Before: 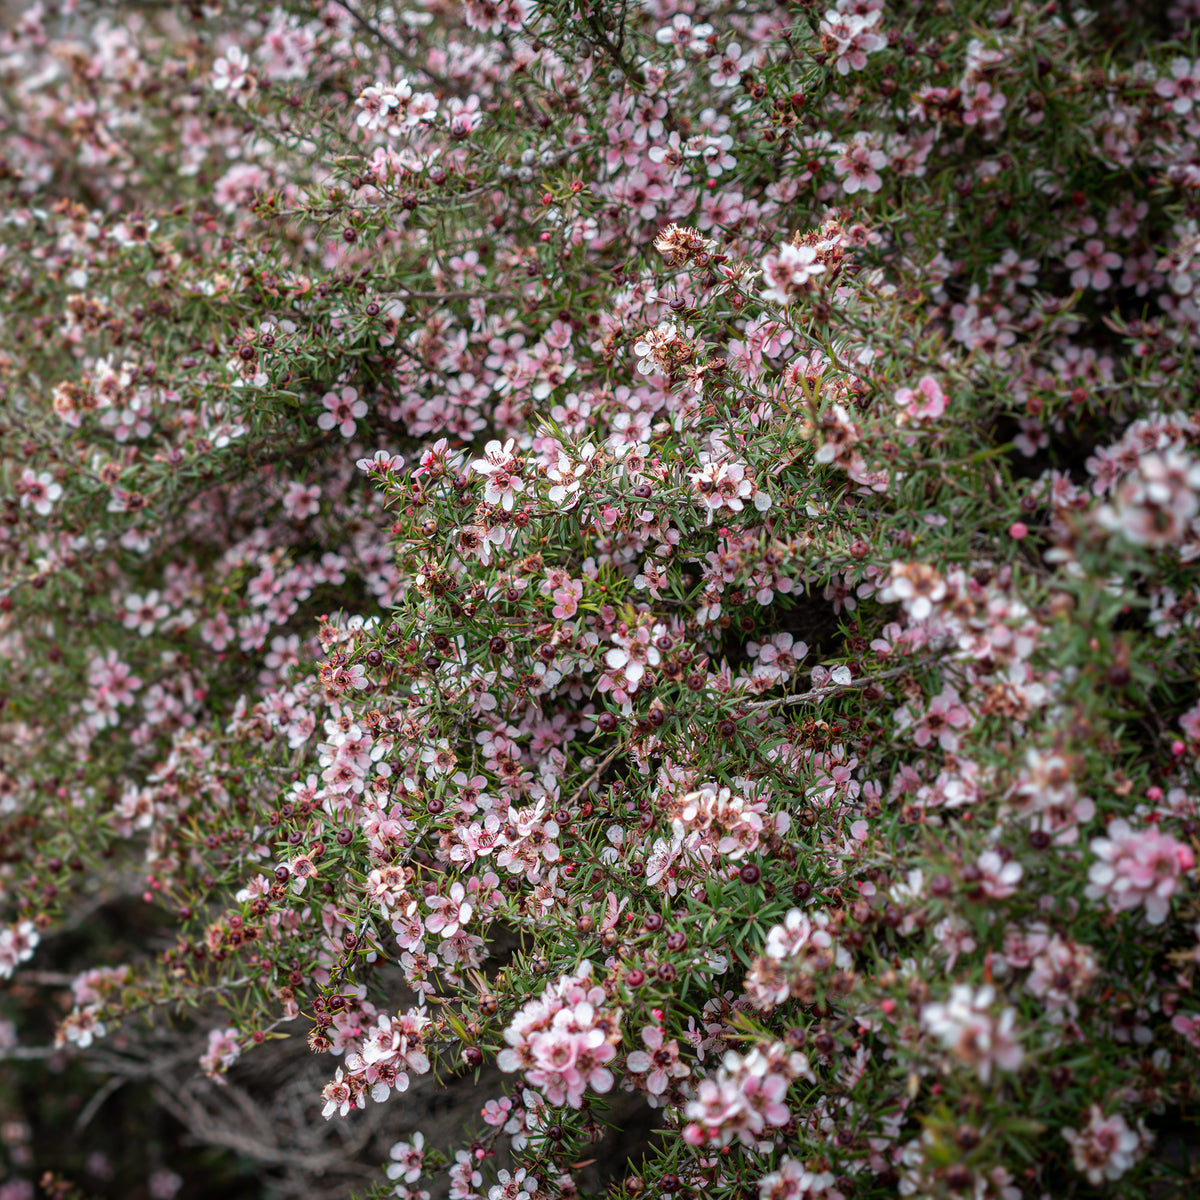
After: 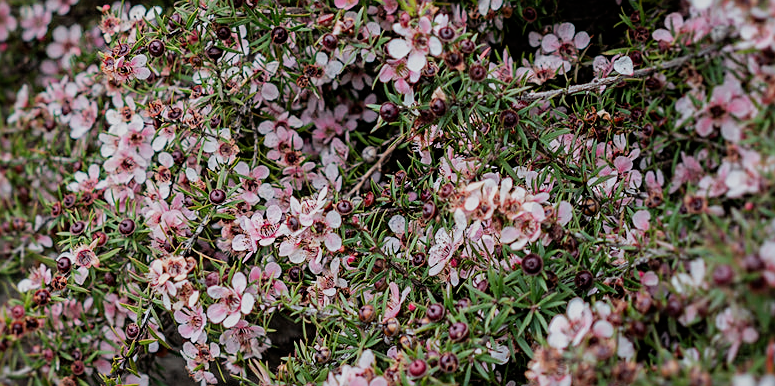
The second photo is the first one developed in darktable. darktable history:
crop: left 18.22%, top 50.916%, right 17.126%, bottom 16.887%
sharpen: on, module defaults
filmic rgb: black relative exposure -7.65 EV, white relative exposure 4.56 EV, hardness 3.61, contrast 1.05
